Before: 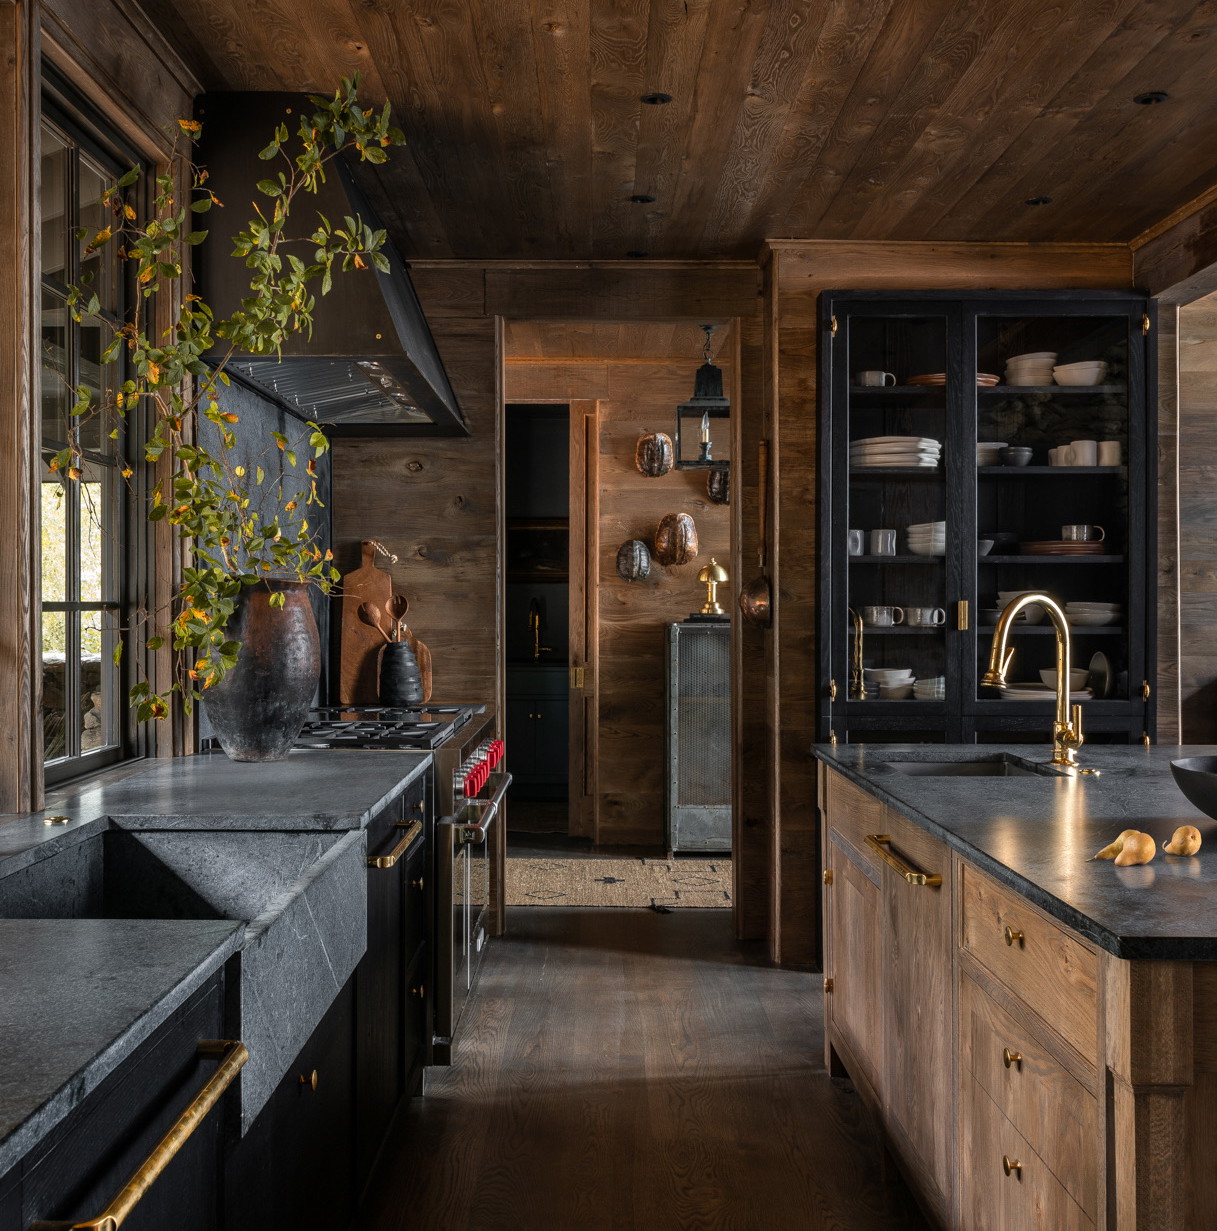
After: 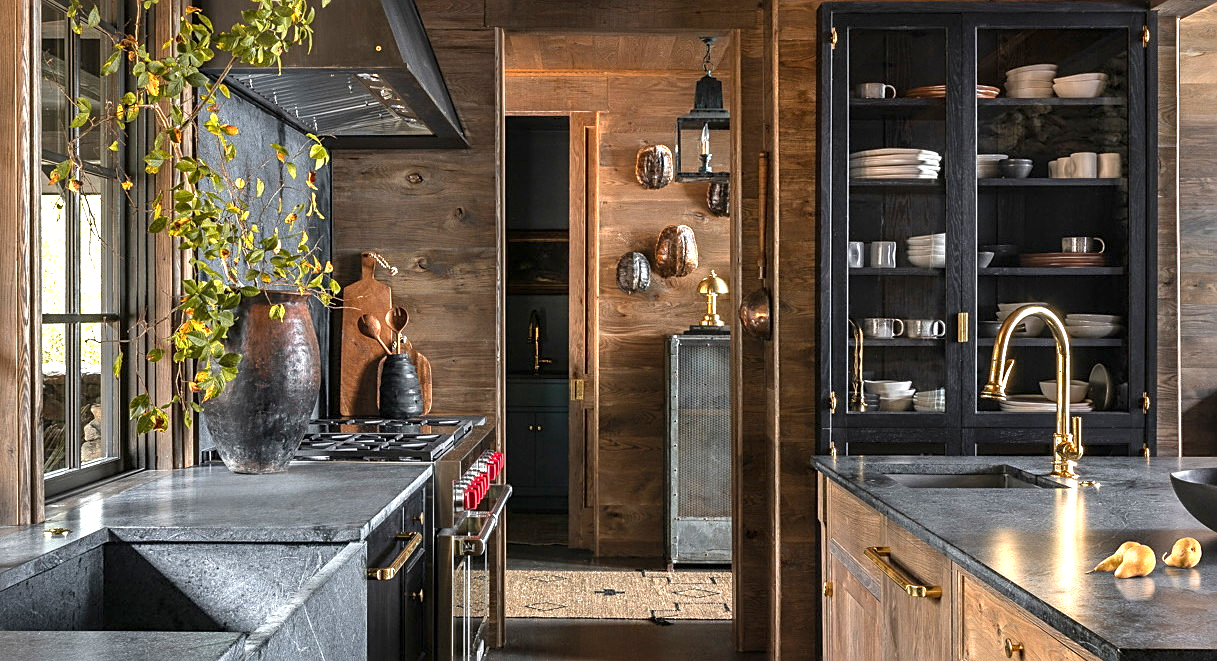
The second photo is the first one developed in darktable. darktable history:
sharpen: on, module defaults
exposure: black level correction 0, exposure 1.2 EV, compensate highlight preservation false
crop and rotate: top 23.401%, bottom 22.823%
